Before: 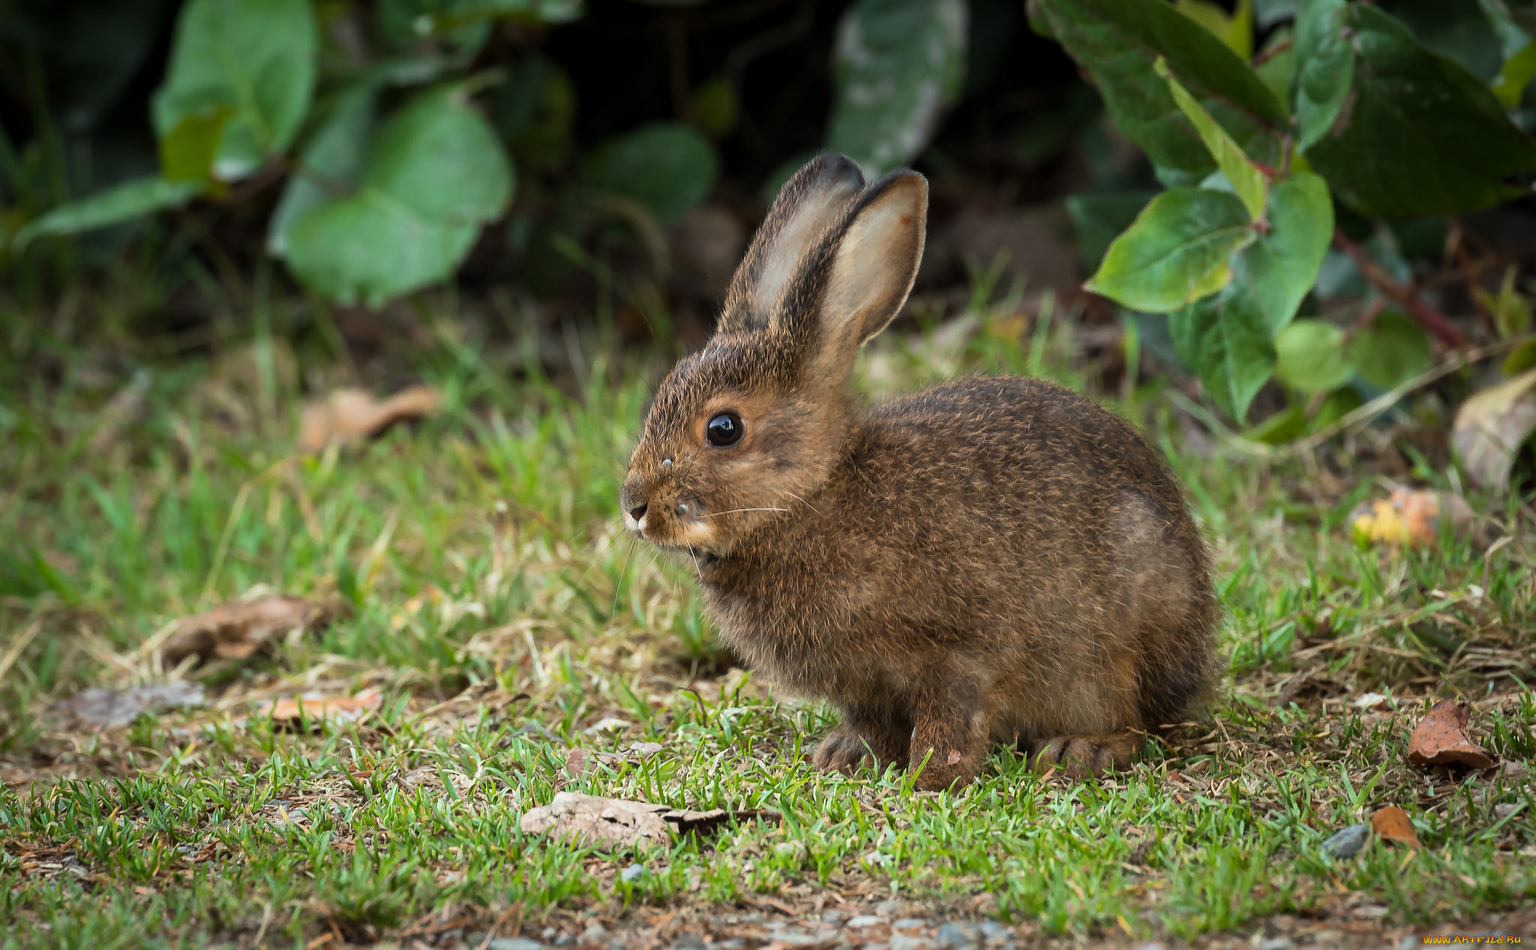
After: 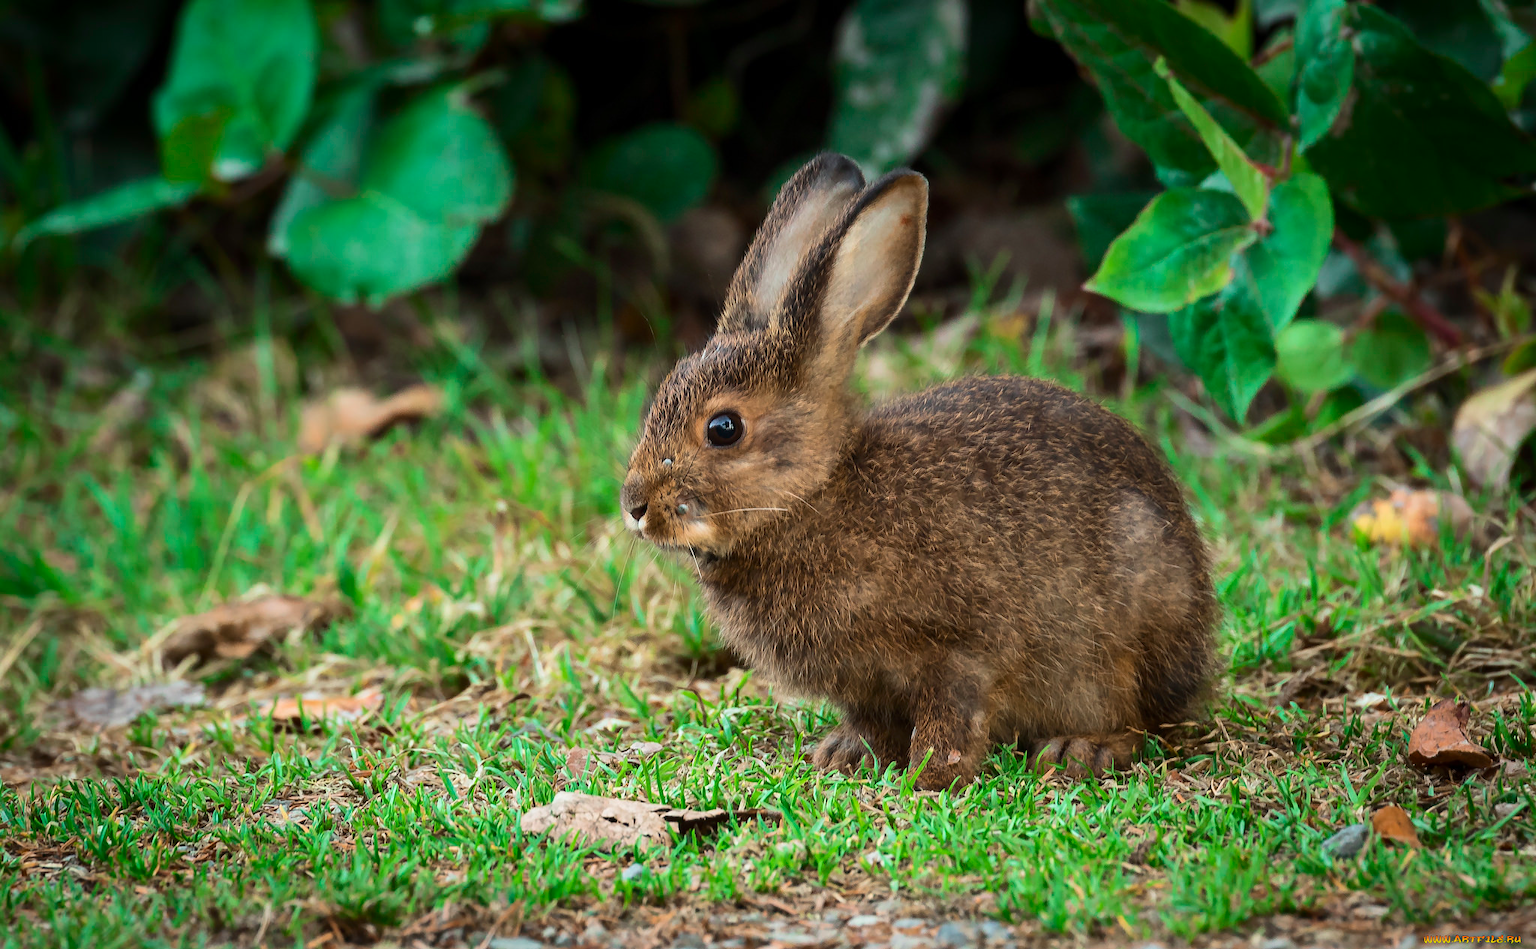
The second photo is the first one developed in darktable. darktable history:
tone curve: curves: ch0 [(0, 0) (0.183, 0.152) (0.571, 0.594) (1, 1)]; ch1 [(0, 0) (0.394, 0.307) (0.5, 0.5) (0.586, 0.597) (0.625, 0.647) (1, 1)]; ch2 [(0, 0) (0.5, 0.5) (0.604, 0.616) (1, 1)], color space Lab, independent channels, preserve colors none
